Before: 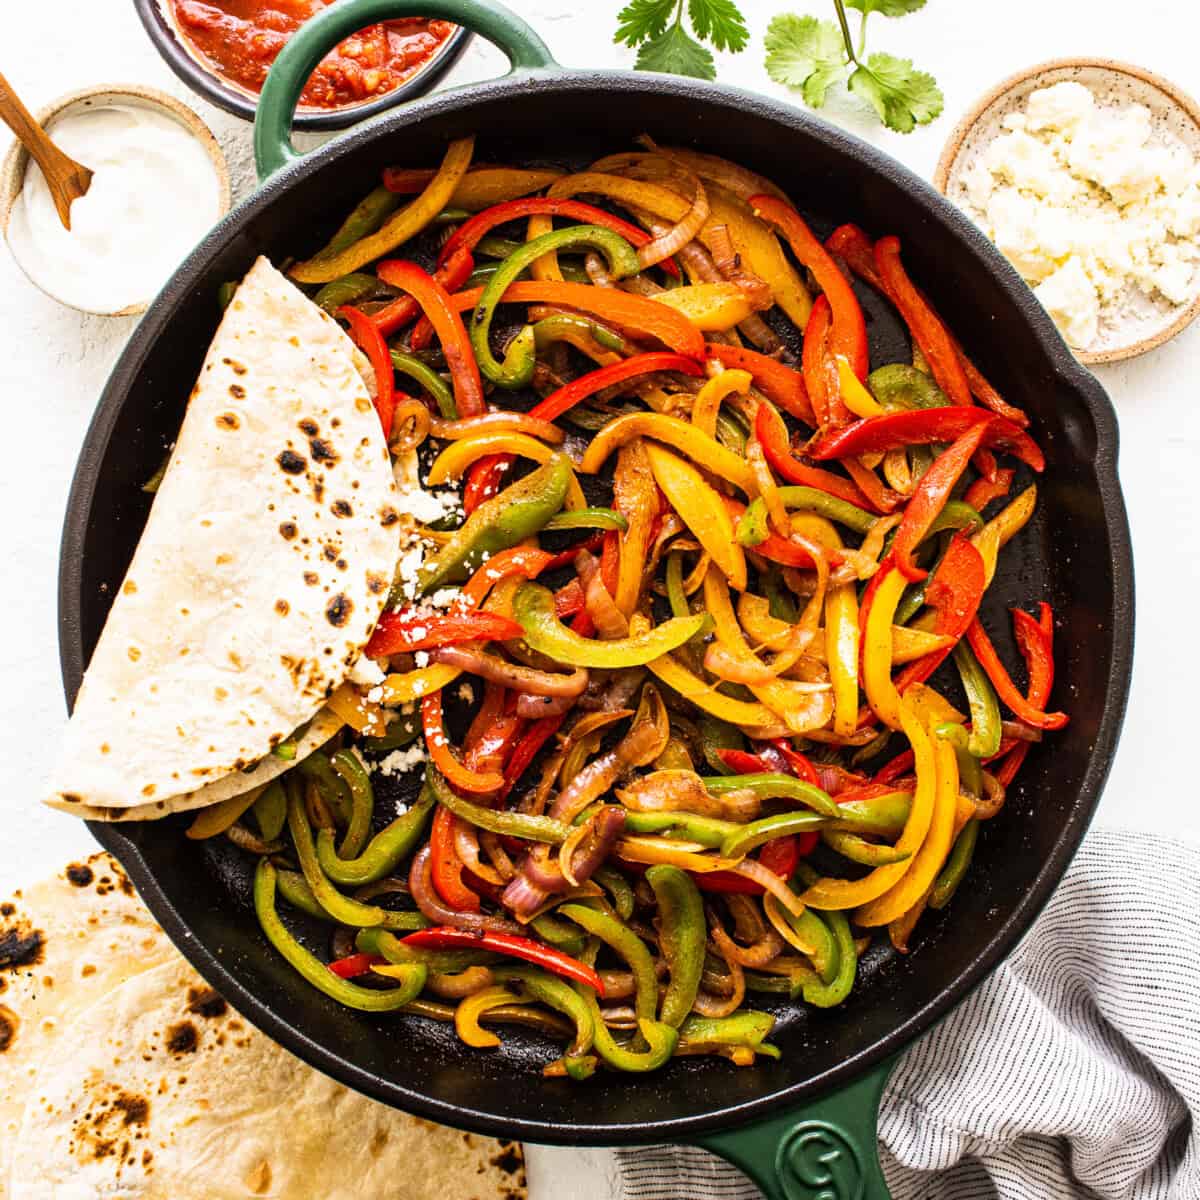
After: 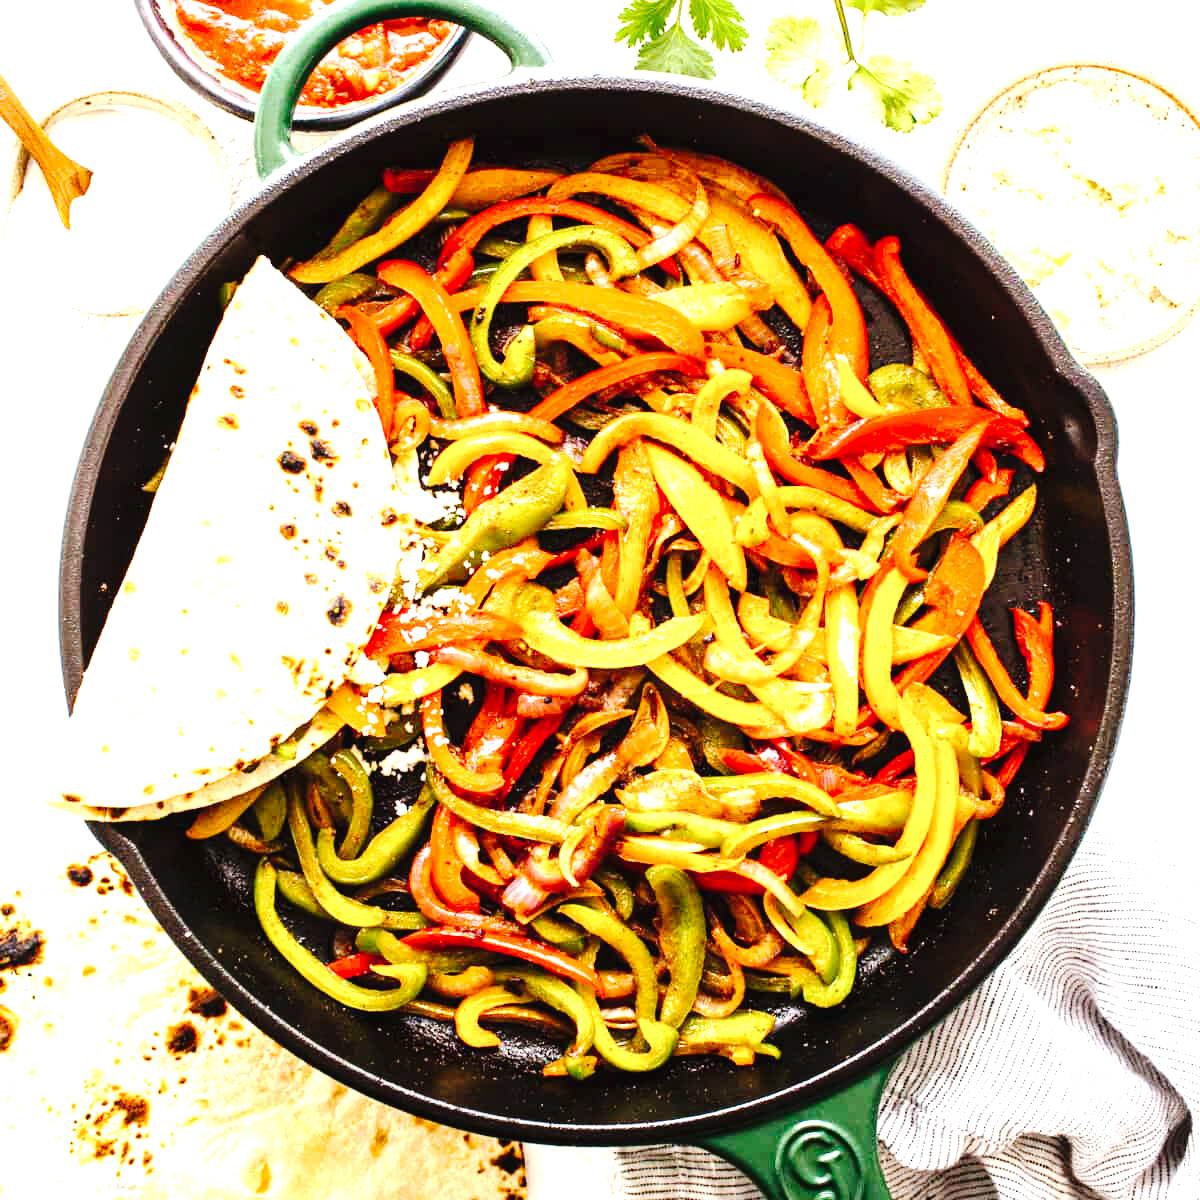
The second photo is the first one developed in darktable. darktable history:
exposure: black level correction 0, exposure 1.199 EV, compensate highlight preservation false
tone curve: curves: ch0 [(0, 0) (0.003, 0.018) (0.011, 0.021) (0.025, 0.028) (0.044, 0.039) (0.069, 0.05) (0.1, 0.06) (0.136, 0.081) (0.177, 0.117) (0.224, 0.161) (0.277, 0.226) (0.335, 0.315) (0.399, 0.421) (0.468, 0.53) (0.543, 0.627) (0.623, 0.726) (0.709, 0.789) (0.801, 0.859) (0.898, 0.924) (1, 1)], preserve colors none
